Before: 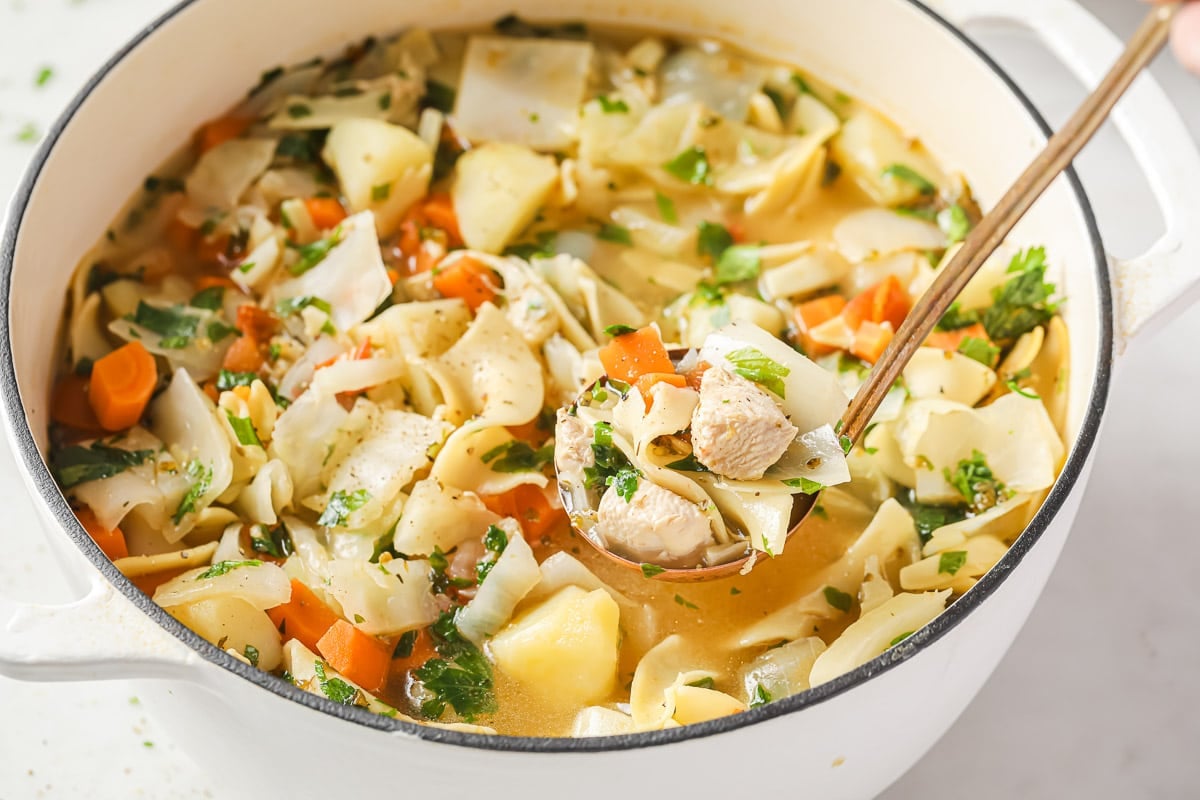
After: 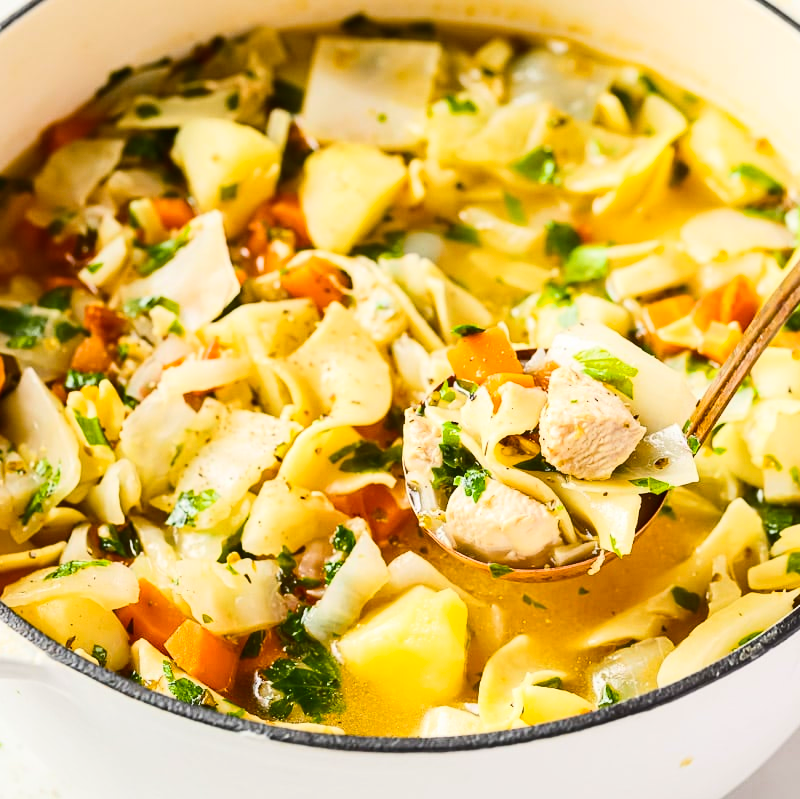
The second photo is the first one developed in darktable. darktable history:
contrast brightness saturation: contrast 0.278
crop and rotate: left 12.715%, right 20.544%
color balance rgb: linear chroma grading › global chroma 5.383%, perceptual saturation grading › global saturation 30.669%
